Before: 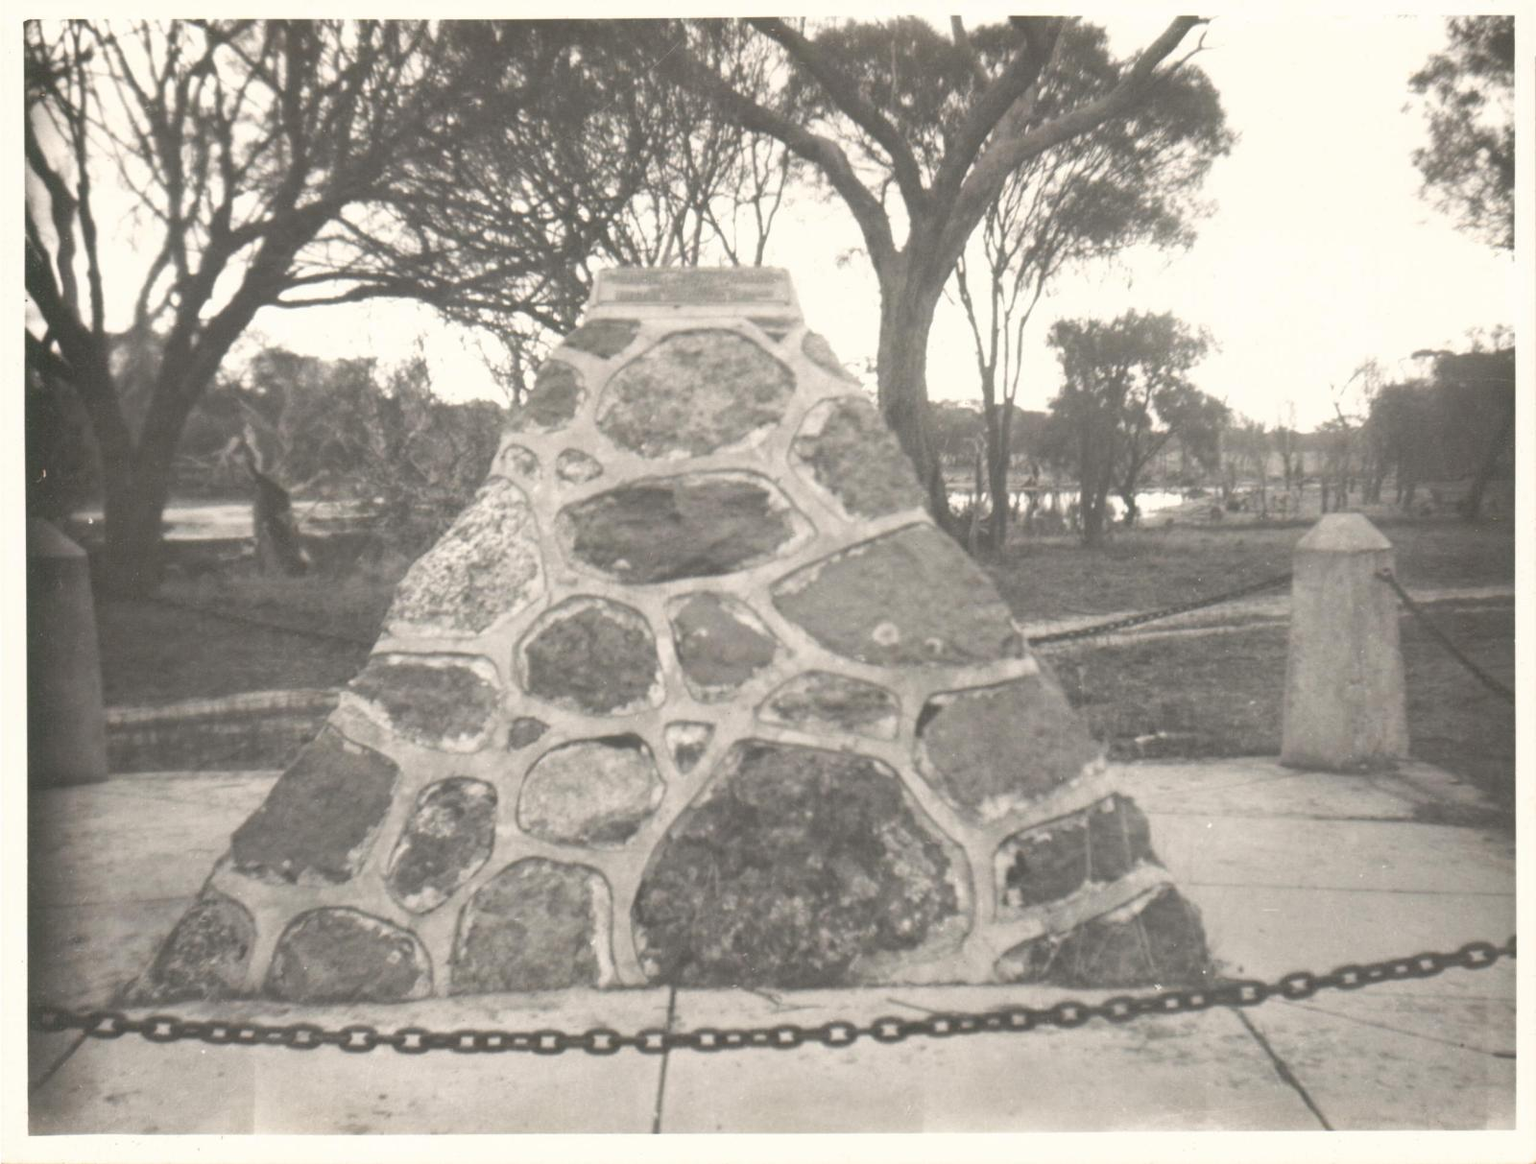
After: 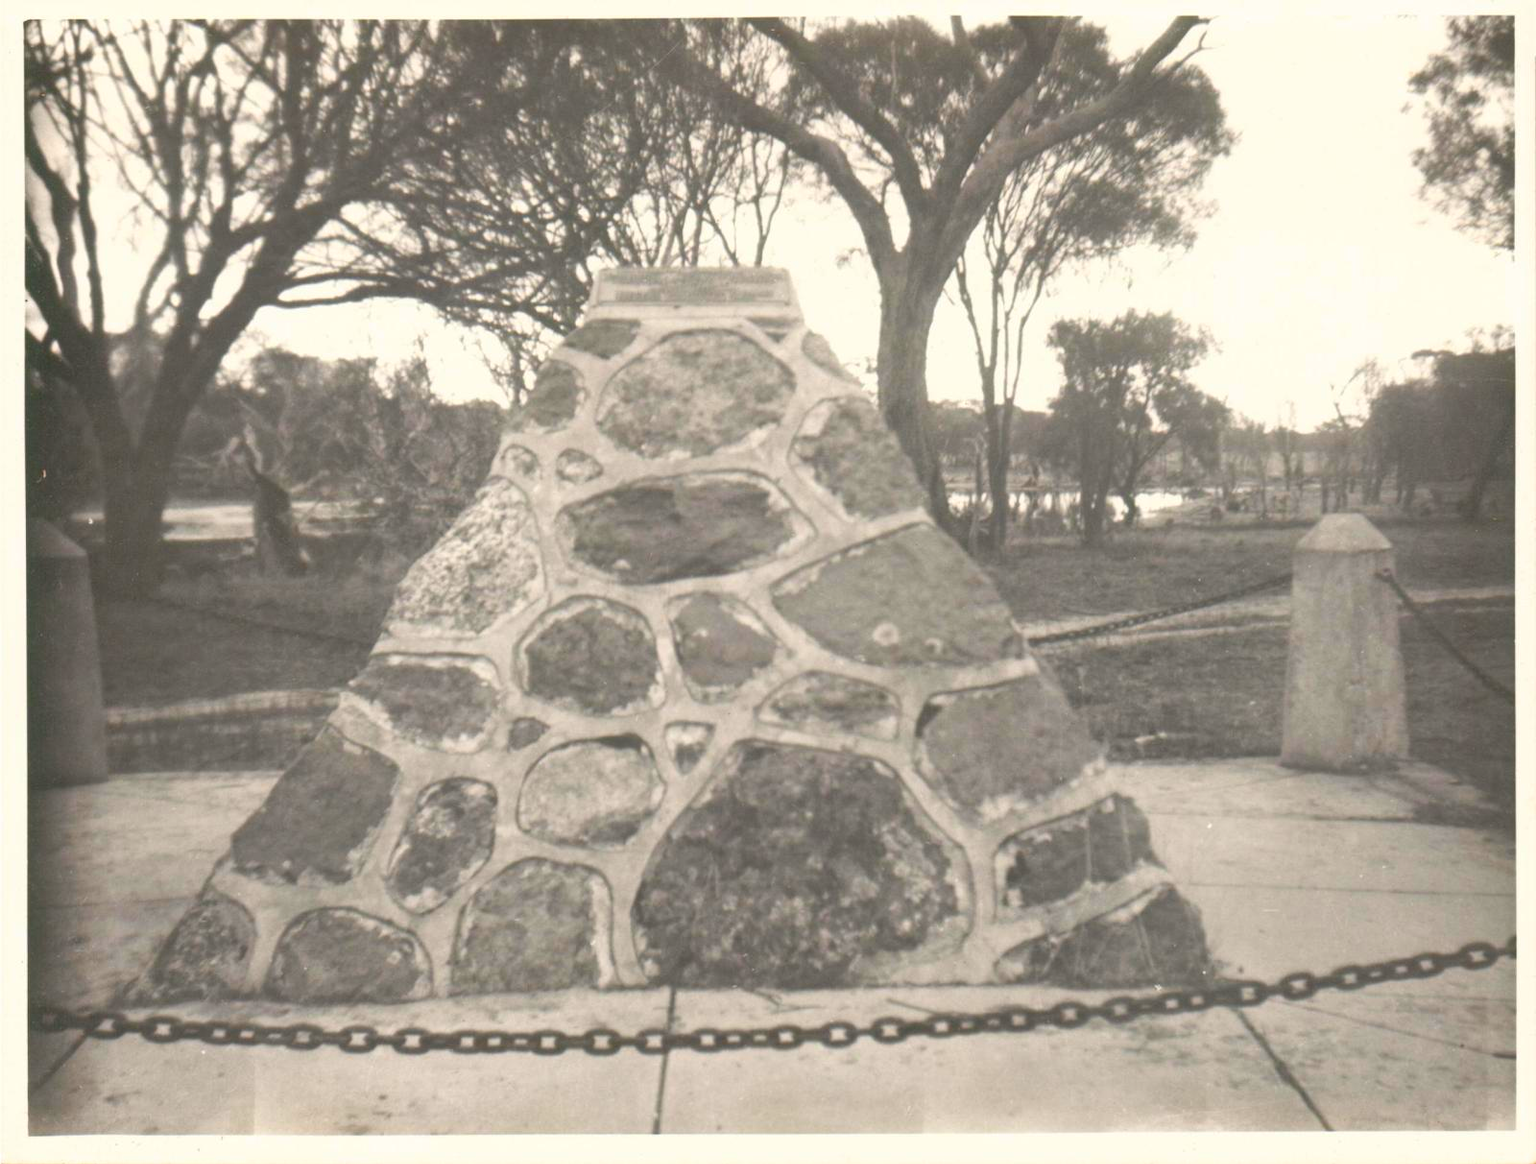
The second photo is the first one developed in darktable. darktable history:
contrast brightness saturation: saturation 0.497
